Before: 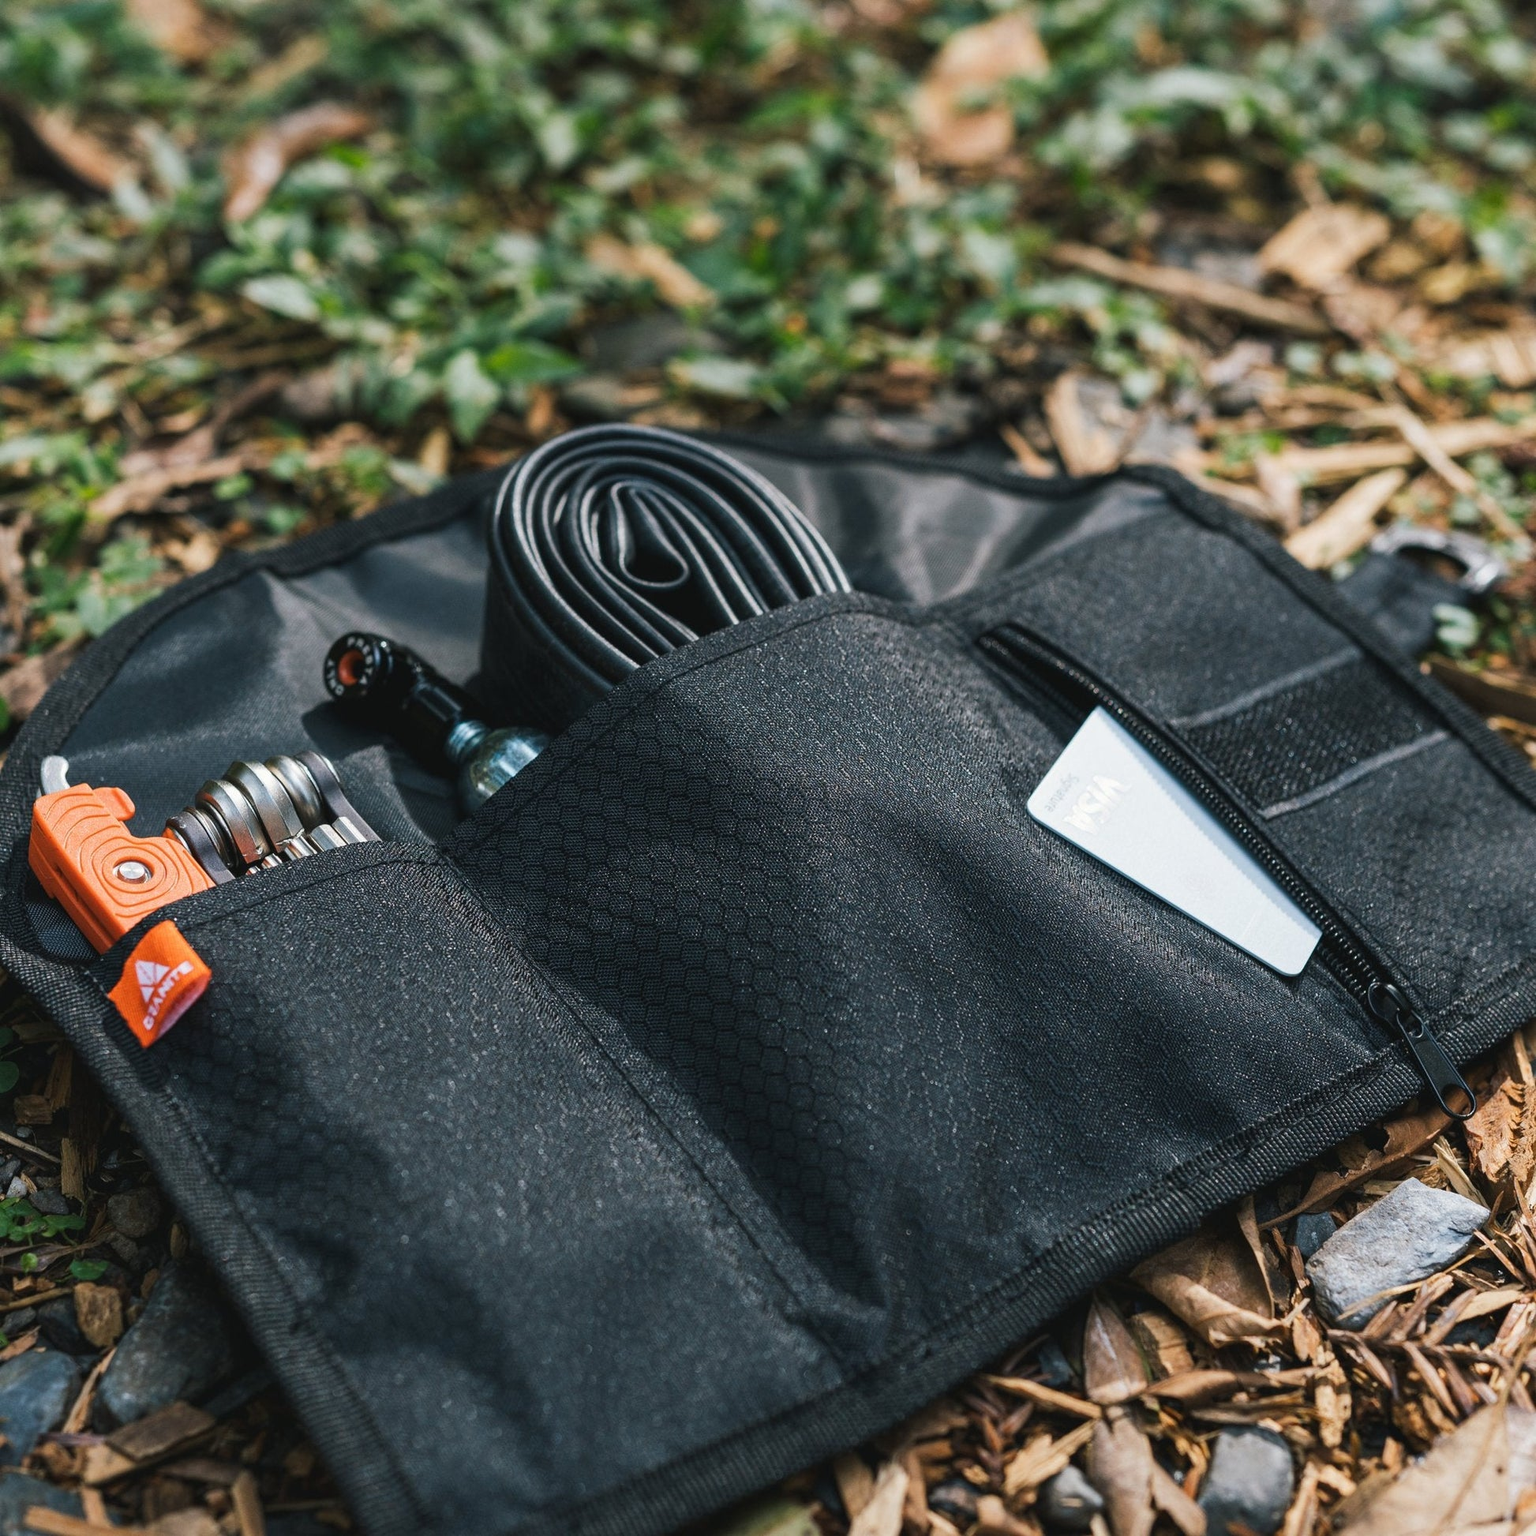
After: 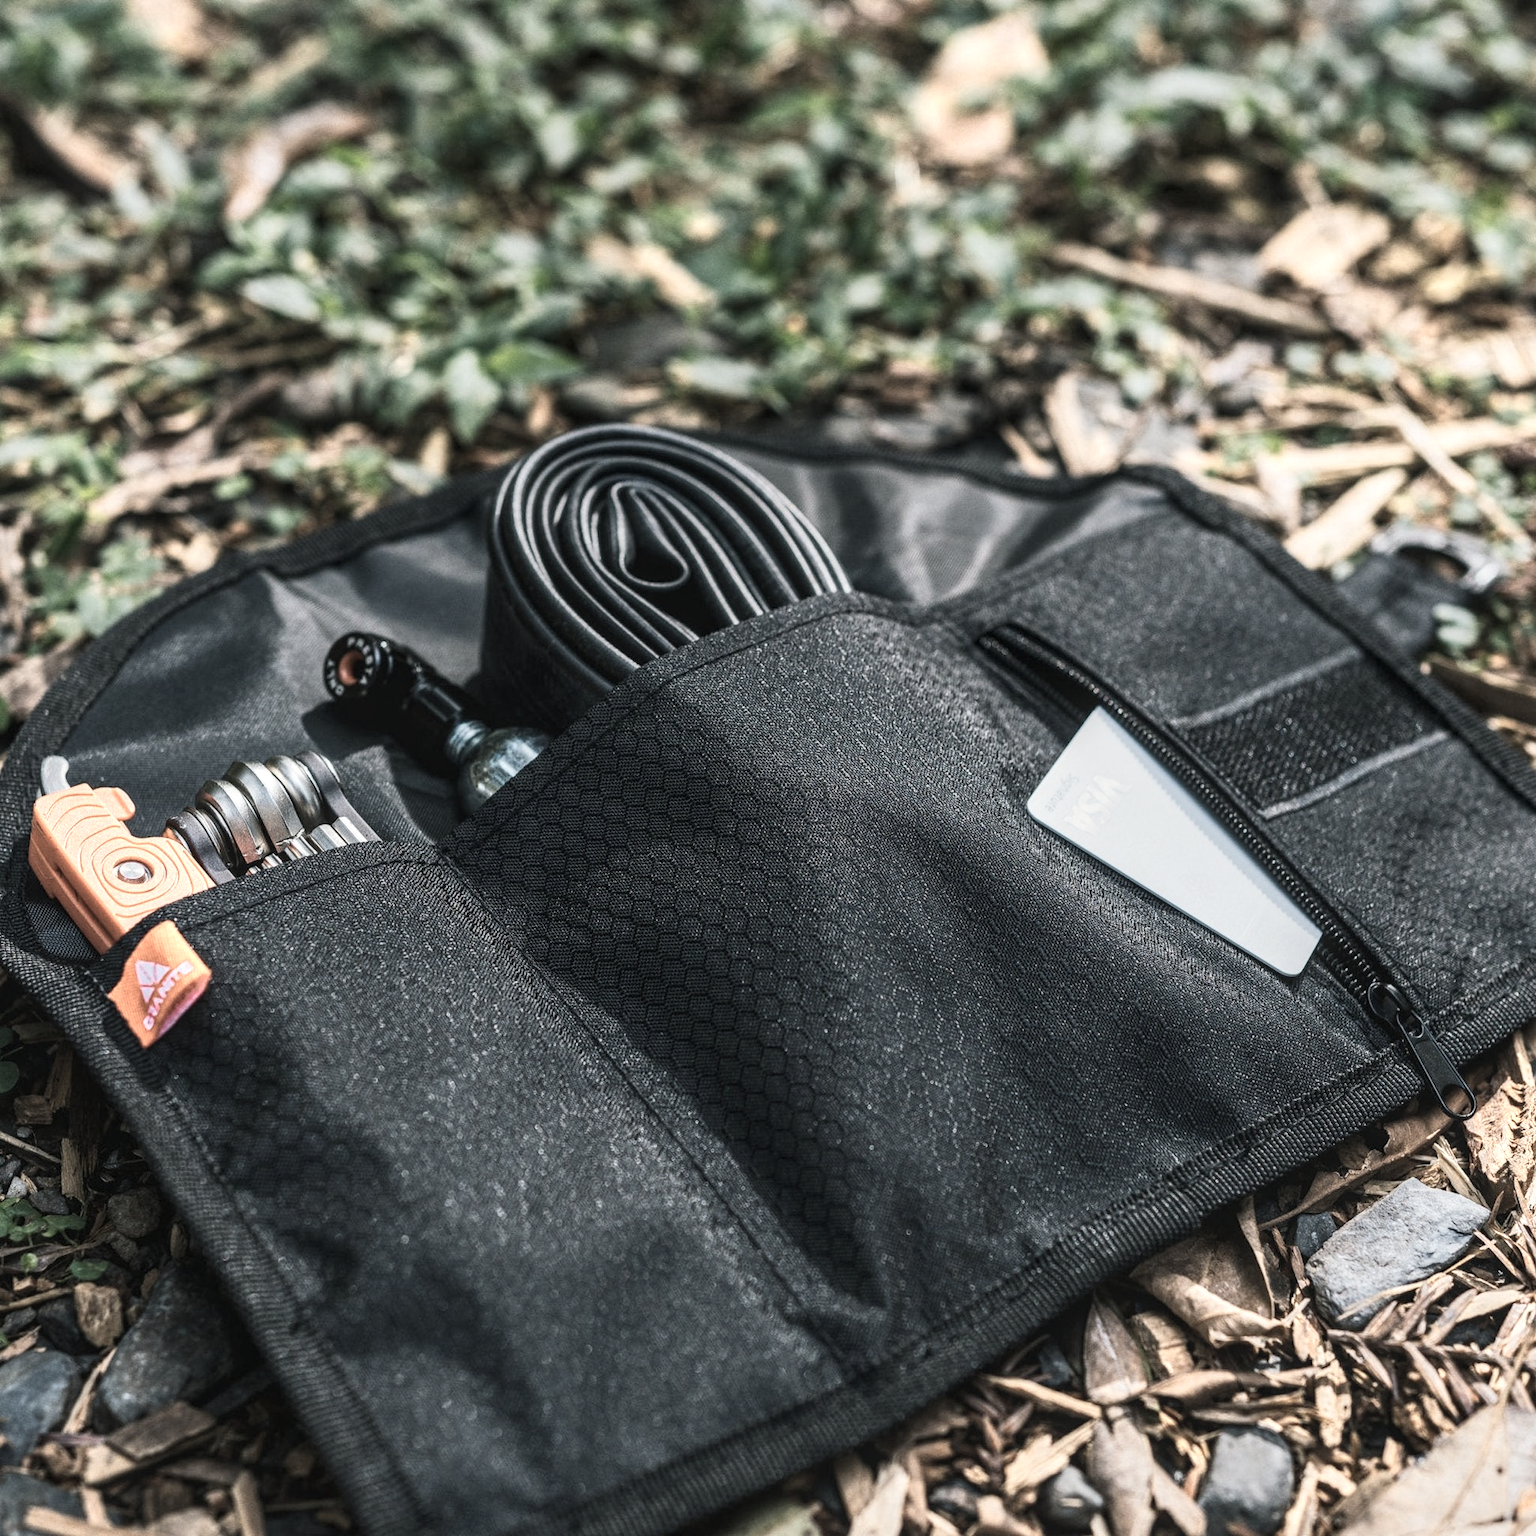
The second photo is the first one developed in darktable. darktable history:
contrast brightness saturation: contrast 0.2, brightness 0.15, saturation 0.14
color zones: curves: ch0 [(0, 0.6) (0.129, 0.585) (0.193, 0.596) (0.429, 0.5) (0.571, 0.5) (0.714, 0.5) (0.857, 0.5) (1, 0.6)]; ch1 [(0, 0.453) (0.112, 0.245) (0.213, 0.252) (0.429, 0.233) (0.571, 0.231) (0.683, 0.242) (0.857, 0.296) (1, 0.453)]
local contrast: highlights 25%, detail 130%
